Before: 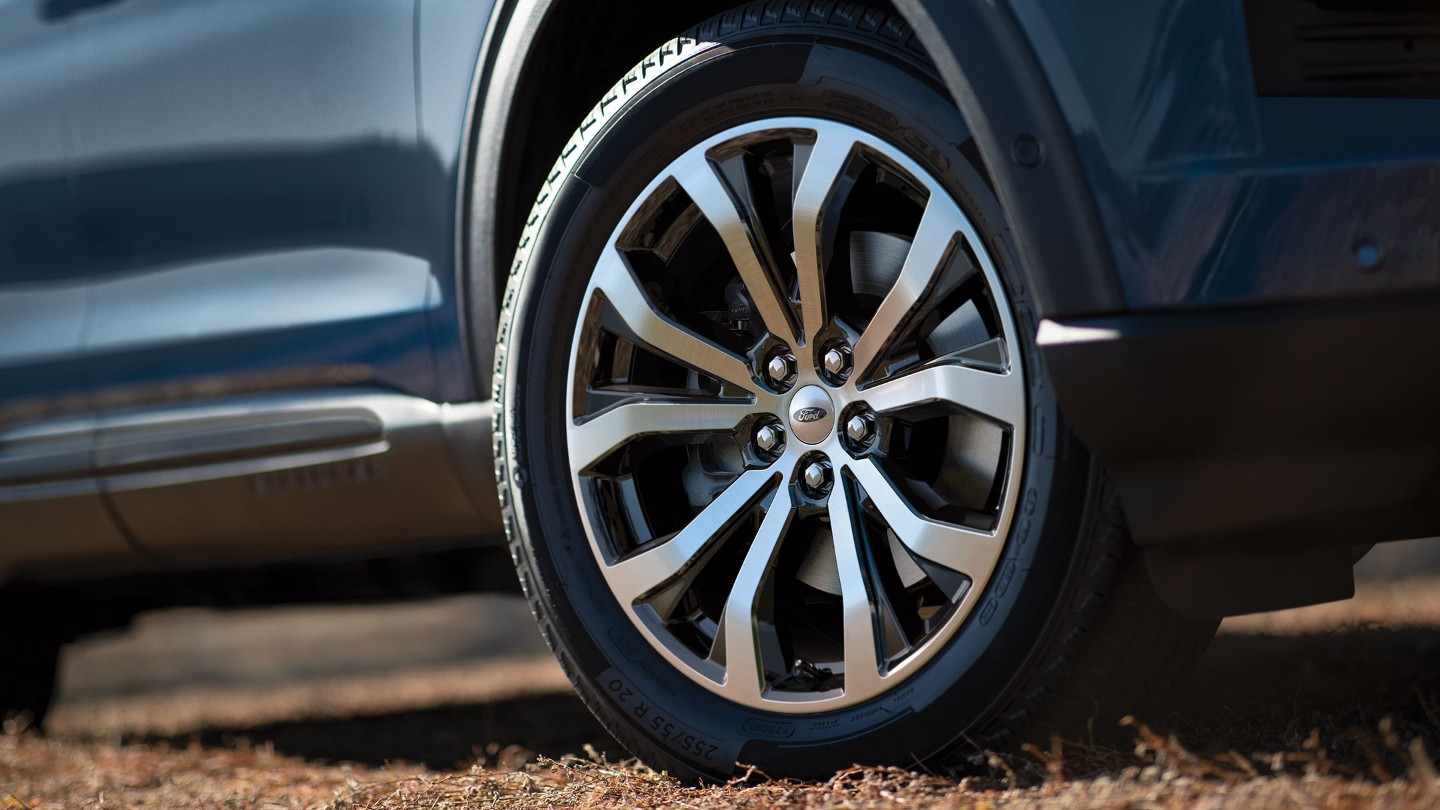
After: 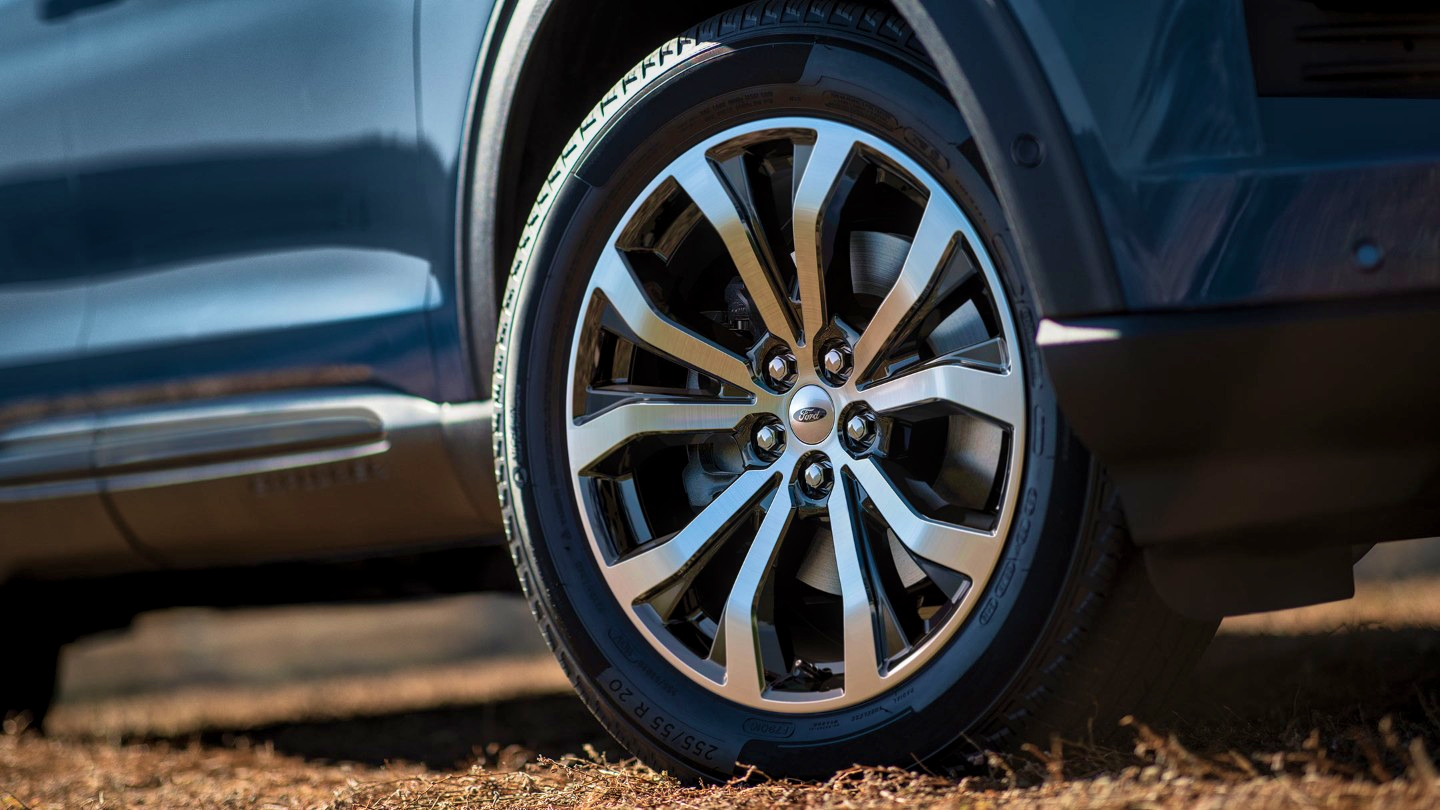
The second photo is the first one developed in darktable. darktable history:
velvia: strength 44.32%
local contrast: on, module defaults
